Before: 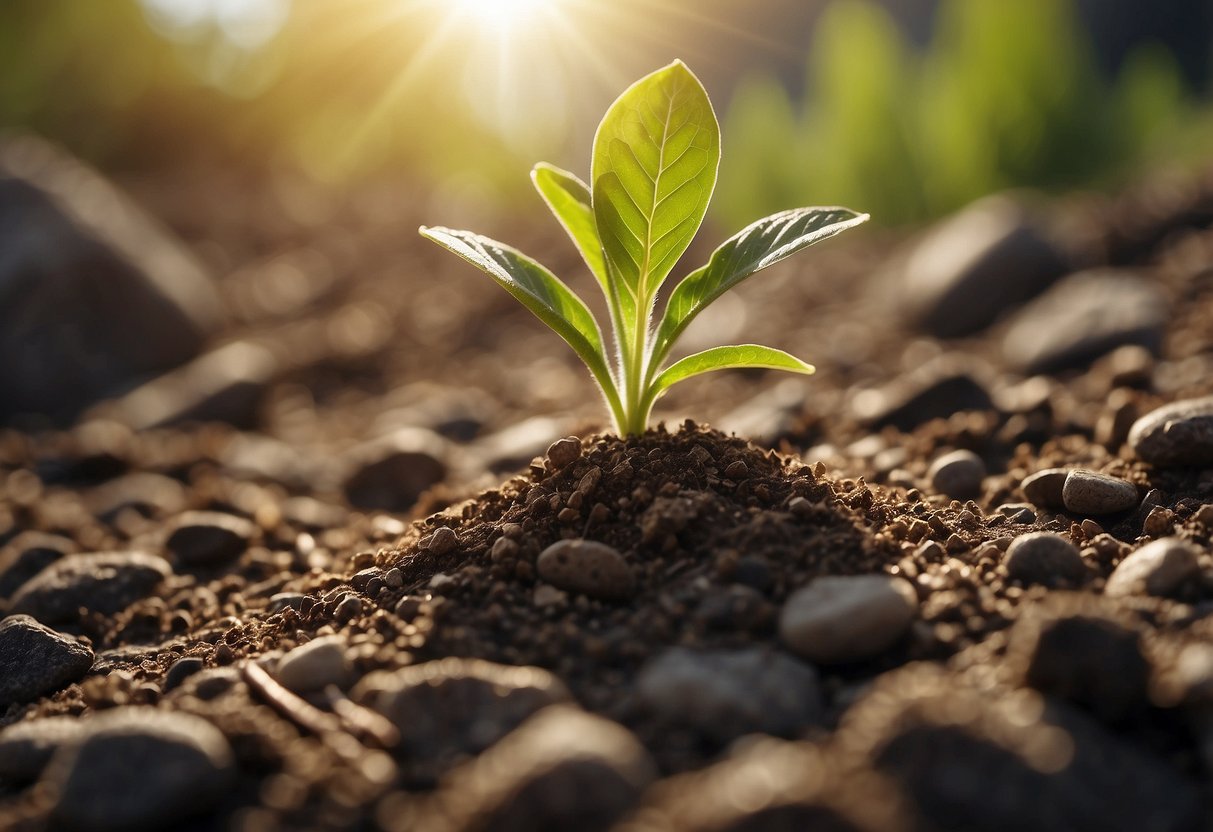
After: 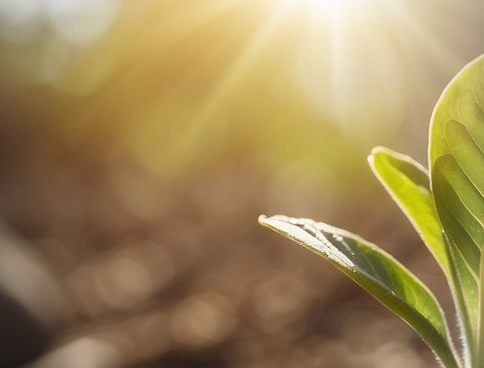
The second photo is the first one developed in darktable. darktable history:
crop and rotate: left 10.817%, top 0.062%, right 47.194%, bottom 53.626%
rotate and perspective: rotation -2.12°, lens shift (vertical) 0.009, lens shift (horizontal) -0.008, automatic cropping original format, crop left 0.036, crop right 0.964, crop top 0.05, crop bottom 0.959
vignetting: brightness -0.167
